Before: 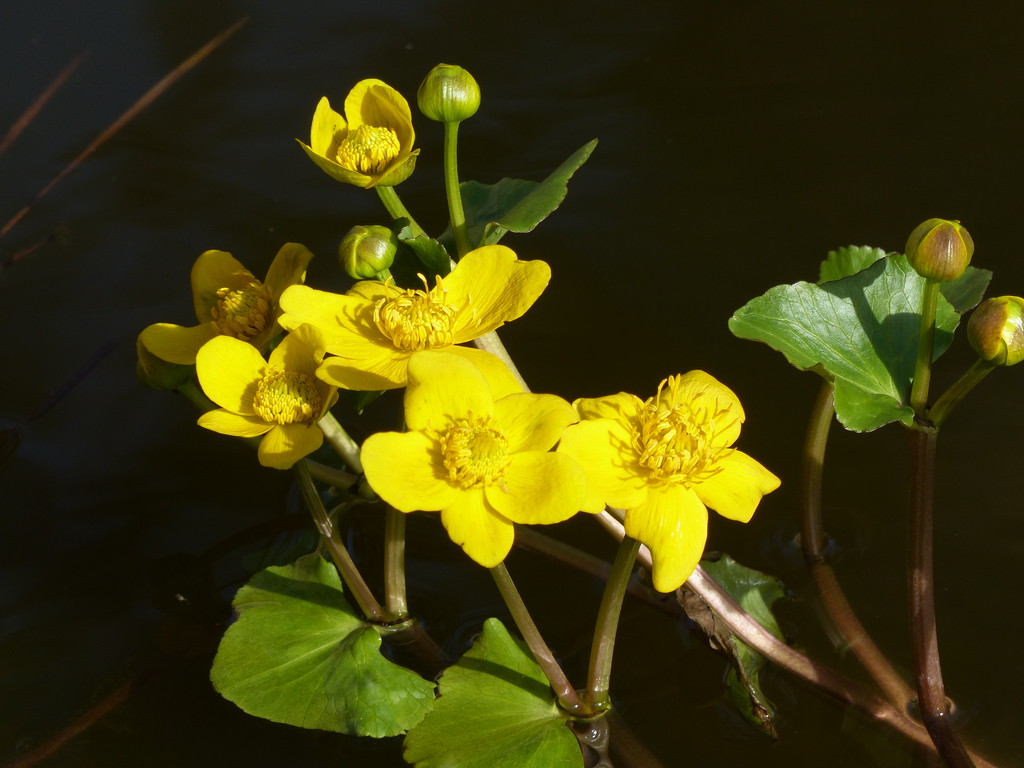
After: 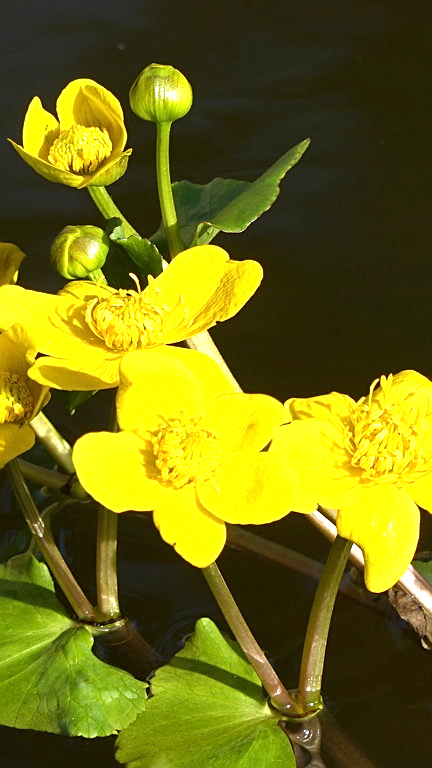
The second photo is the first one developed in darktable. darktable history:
crop: left 28.198%, right 29.521%
sharpen: on, module defaults
exposure: black level correction 0, exposure 0.89 EV, compensate highlight preservation false
